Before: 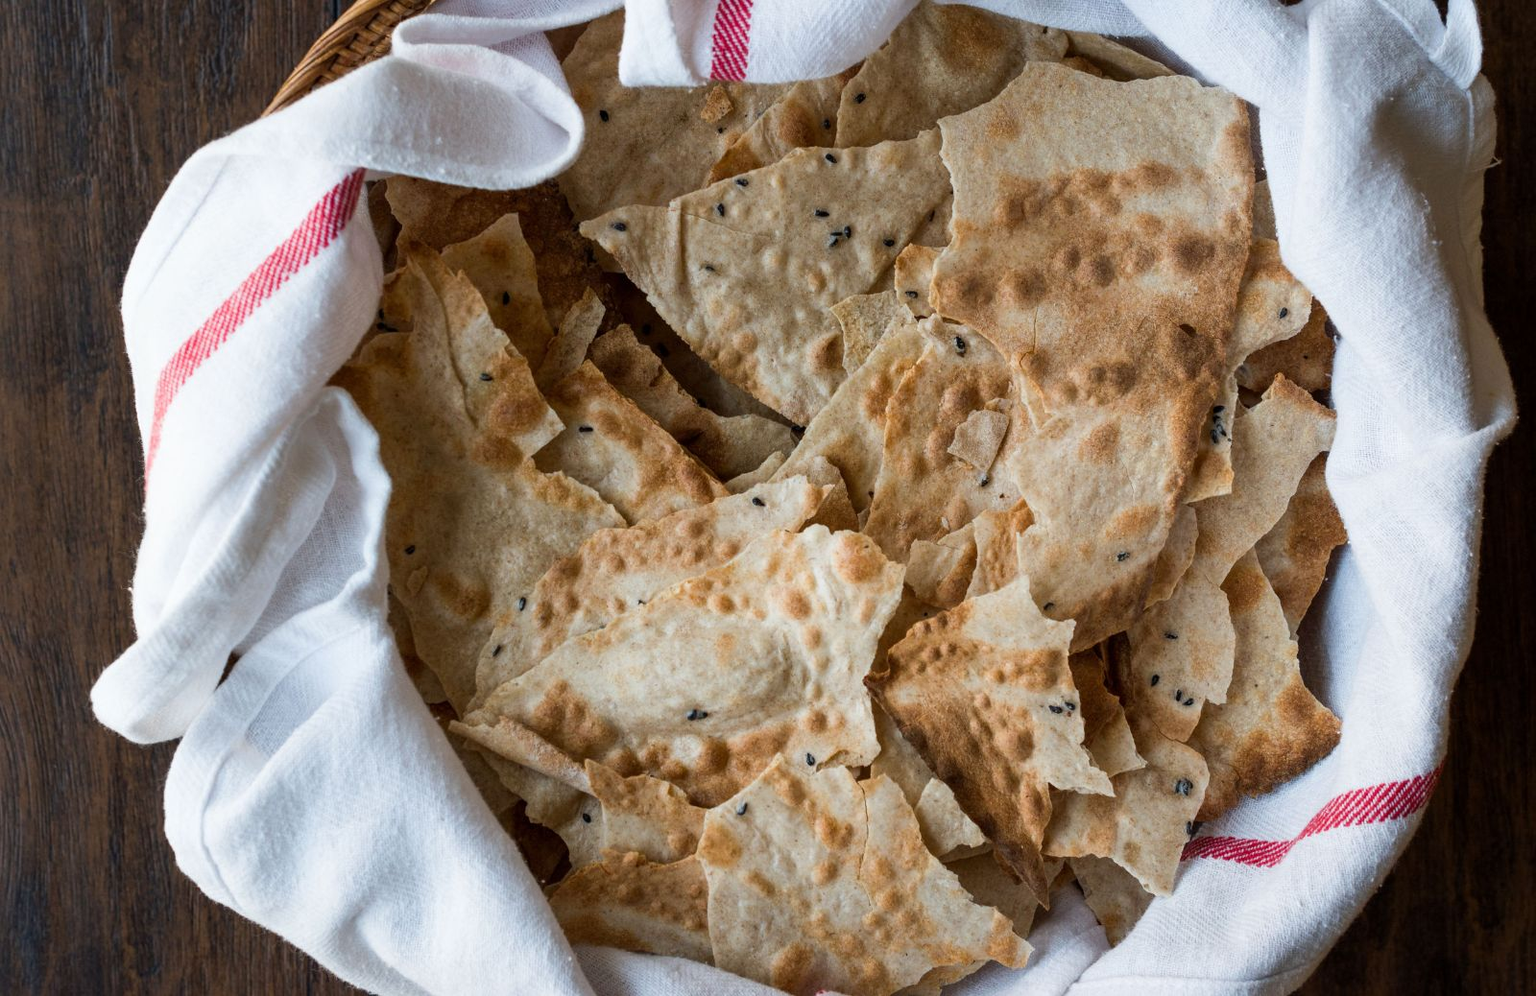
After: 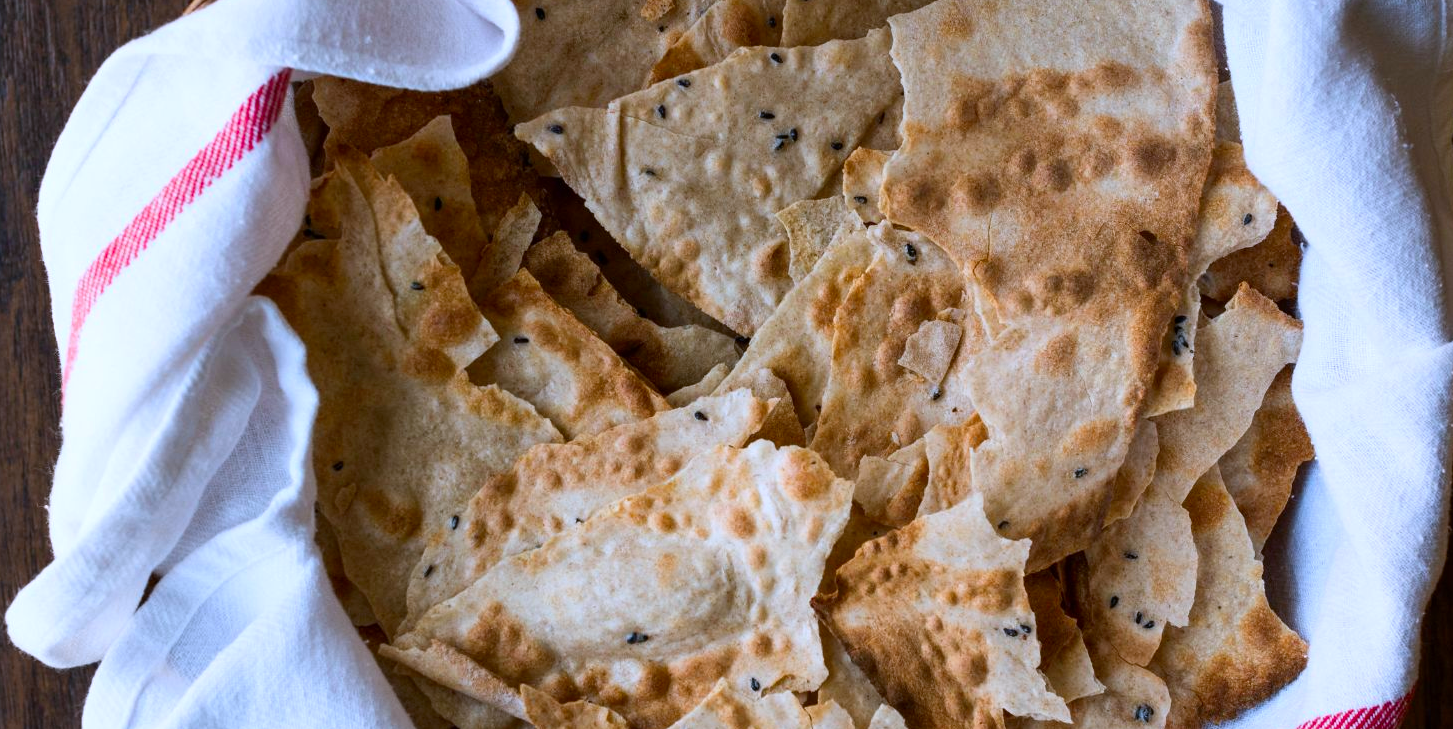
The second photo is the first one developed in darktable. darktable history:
contrast brightness saturation: contrast 0.09, saturation 0.28
white balance: red 0.967, blue 1.119, emerald 0.756
crop: left 5.596%, top 10.314%, right 3.534%, bottom 19.395%
